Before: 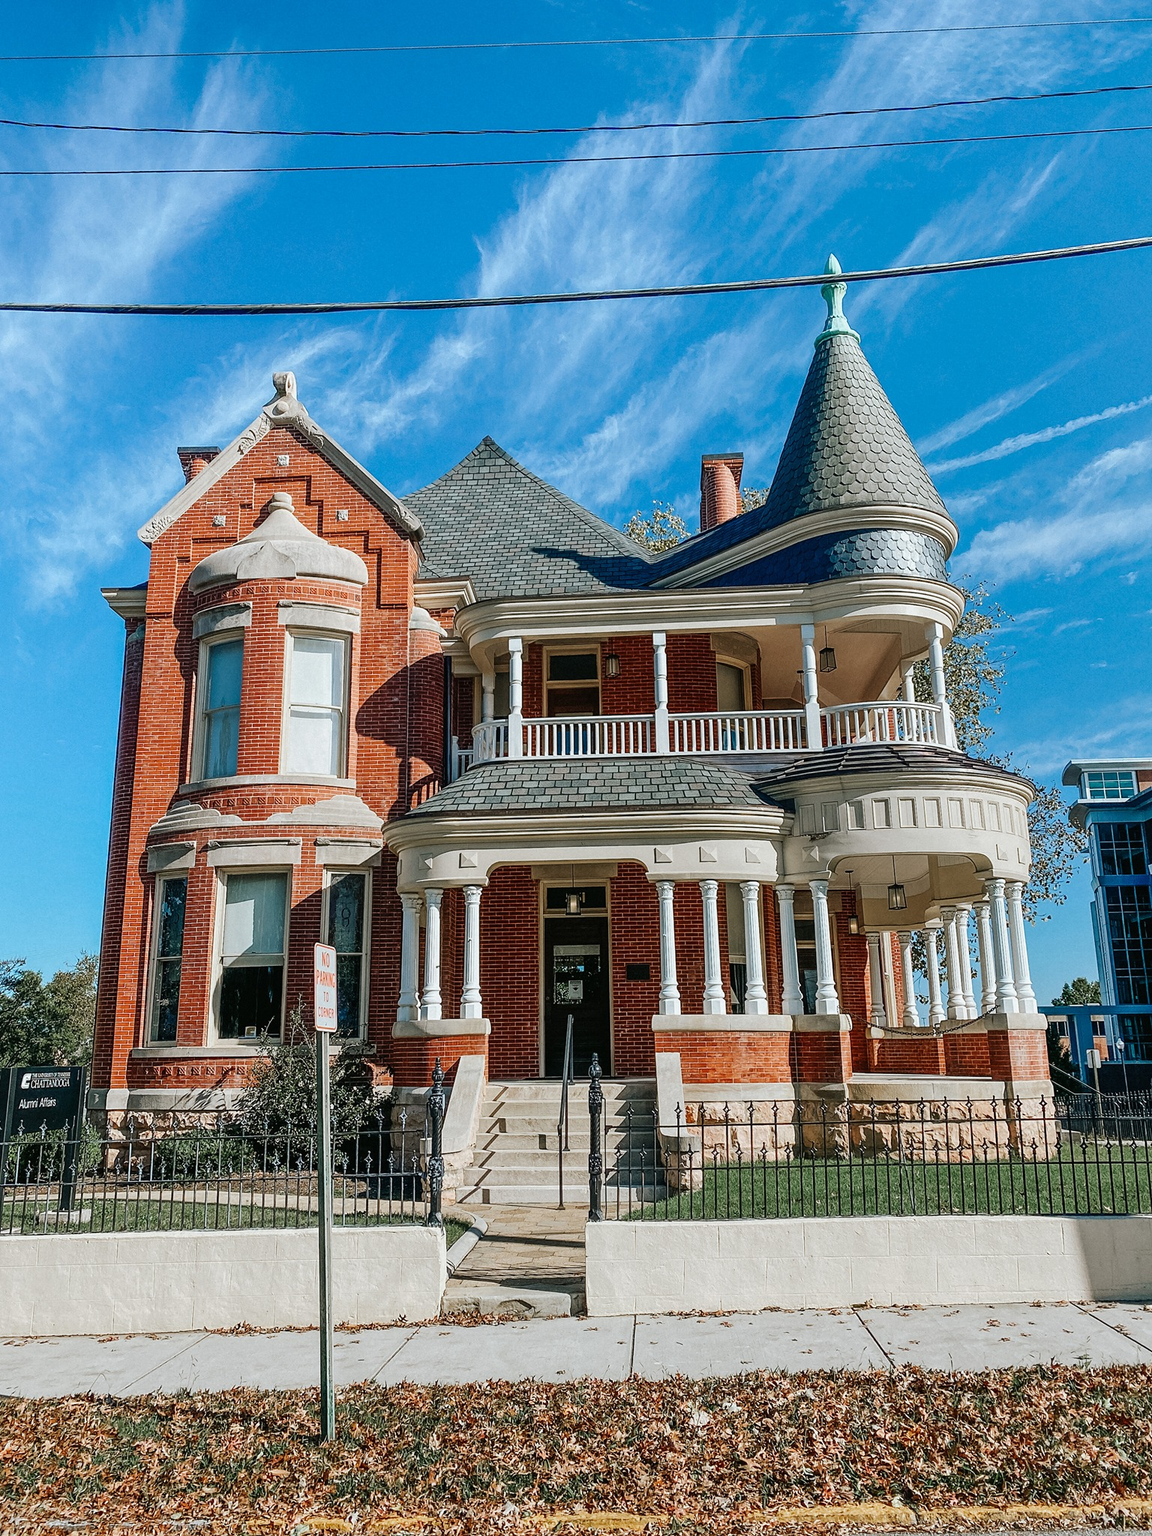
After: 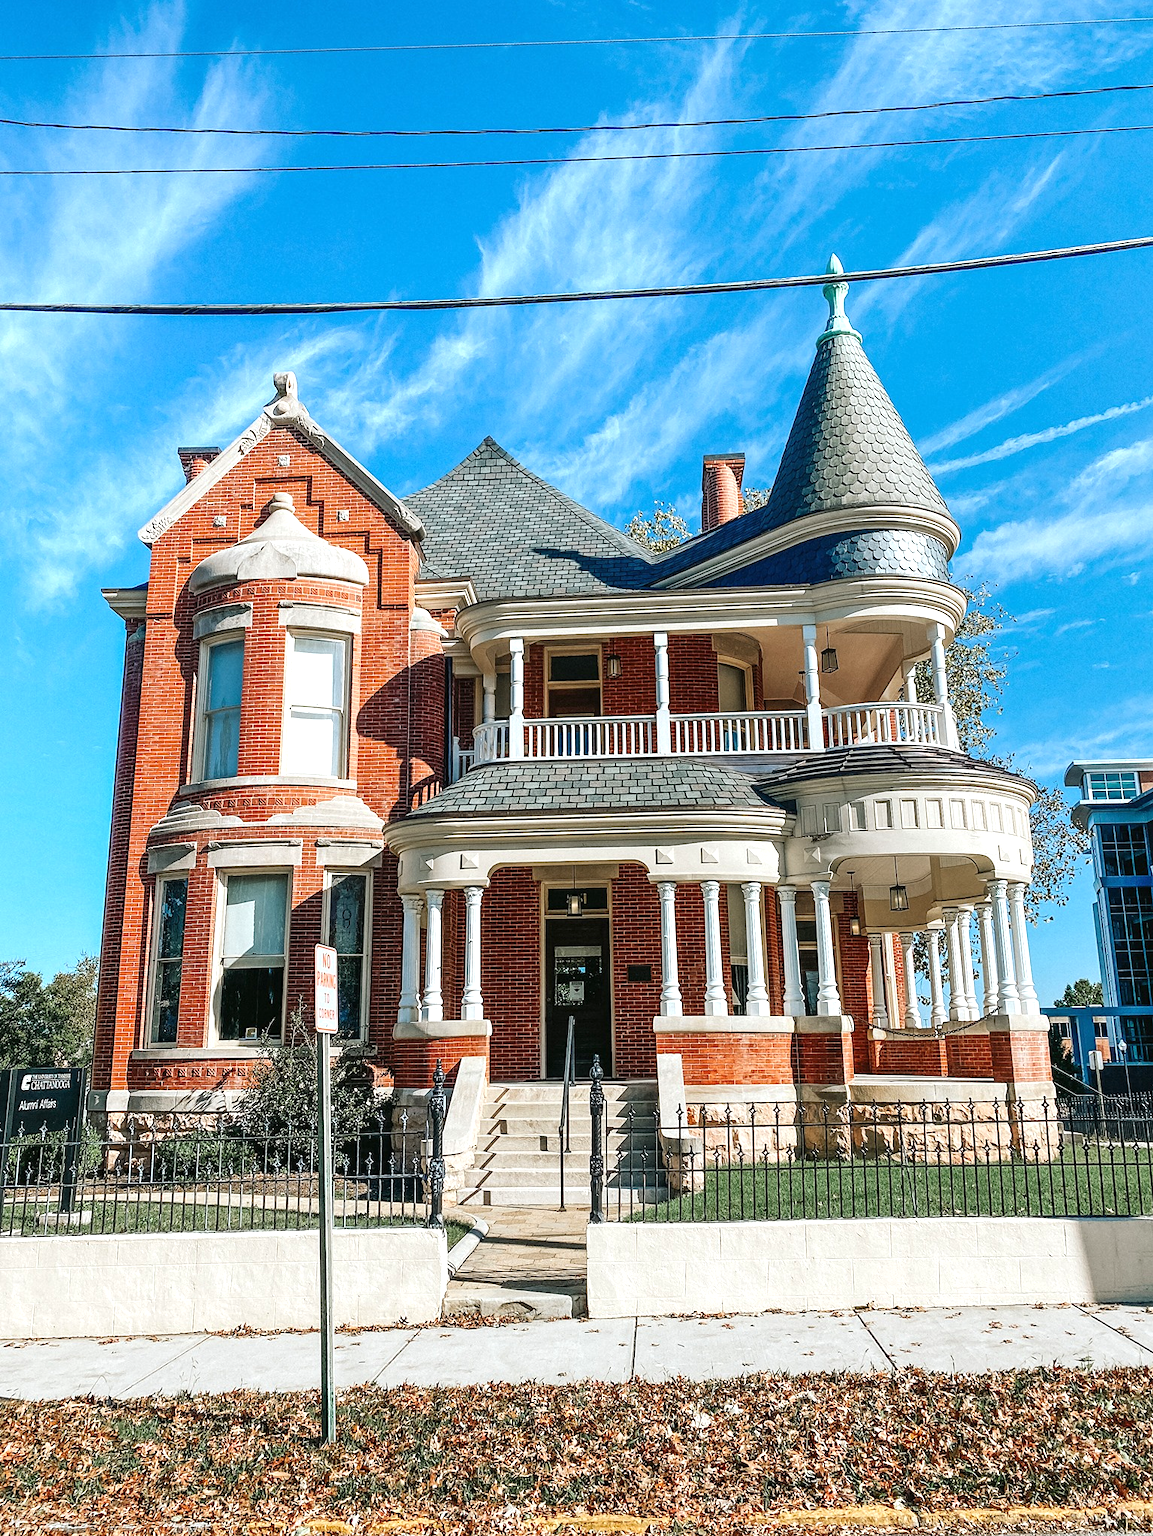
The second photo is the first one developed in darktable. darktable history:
crop: top 0.064%, bottom 0.113%
exposure: black level correction 0, exposure 0.597 EV, compensate highlight preservation false
